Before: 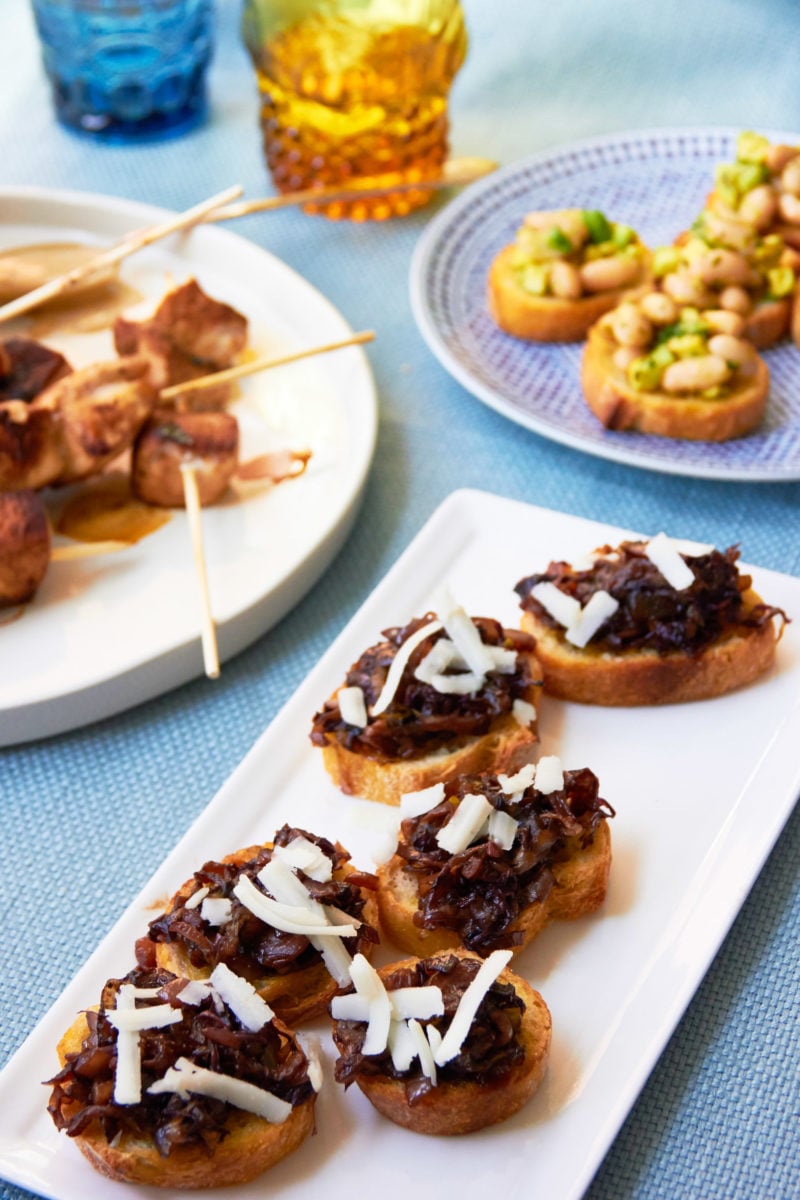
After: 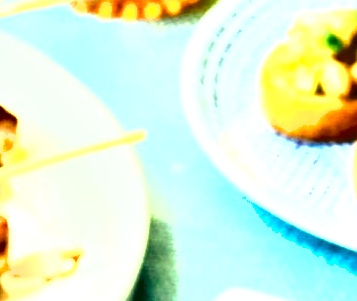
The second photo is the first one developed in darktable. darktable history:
color balance rgb: shadows lift › luminance -7.7%, shadows lift › chroma 2.13%, shadows lift › hue 165.27°, power › luminance -7.77%, power › chroma 1.1%, power › hue 215.88°, highlights gain › luminance 15.15%, highlights gain › chroma 7%, highlights gain › hue 125.57°, global offset › luminance -0.33%, global offset › chroma 0.11%, global offset › hue 165.27°, perceptual saturation grading › global saturation 24.42%, perceptual saturation grading › highlights -24.42%, perceptual saturation grading › mid-tones 24.42%, perceptual saturation grading › shadows 40%, perceptual brilliance grading › global brilliance -5%, perceptual brilliance grading › highlights 24.42%, perceptual brilliance grading › mid-tones 7%, perceptual brilliance grading › shadows -5%
crop: left 28.64%, top 16.832%, right 26.637%, bottom 58.055%
shadows and highlights: shadows 20.91, highlights -35.45, soften with gaussian
exposure: black level correction 0, exposure 1 EV, compensate exposure bias true, compensate highlight preservation false
